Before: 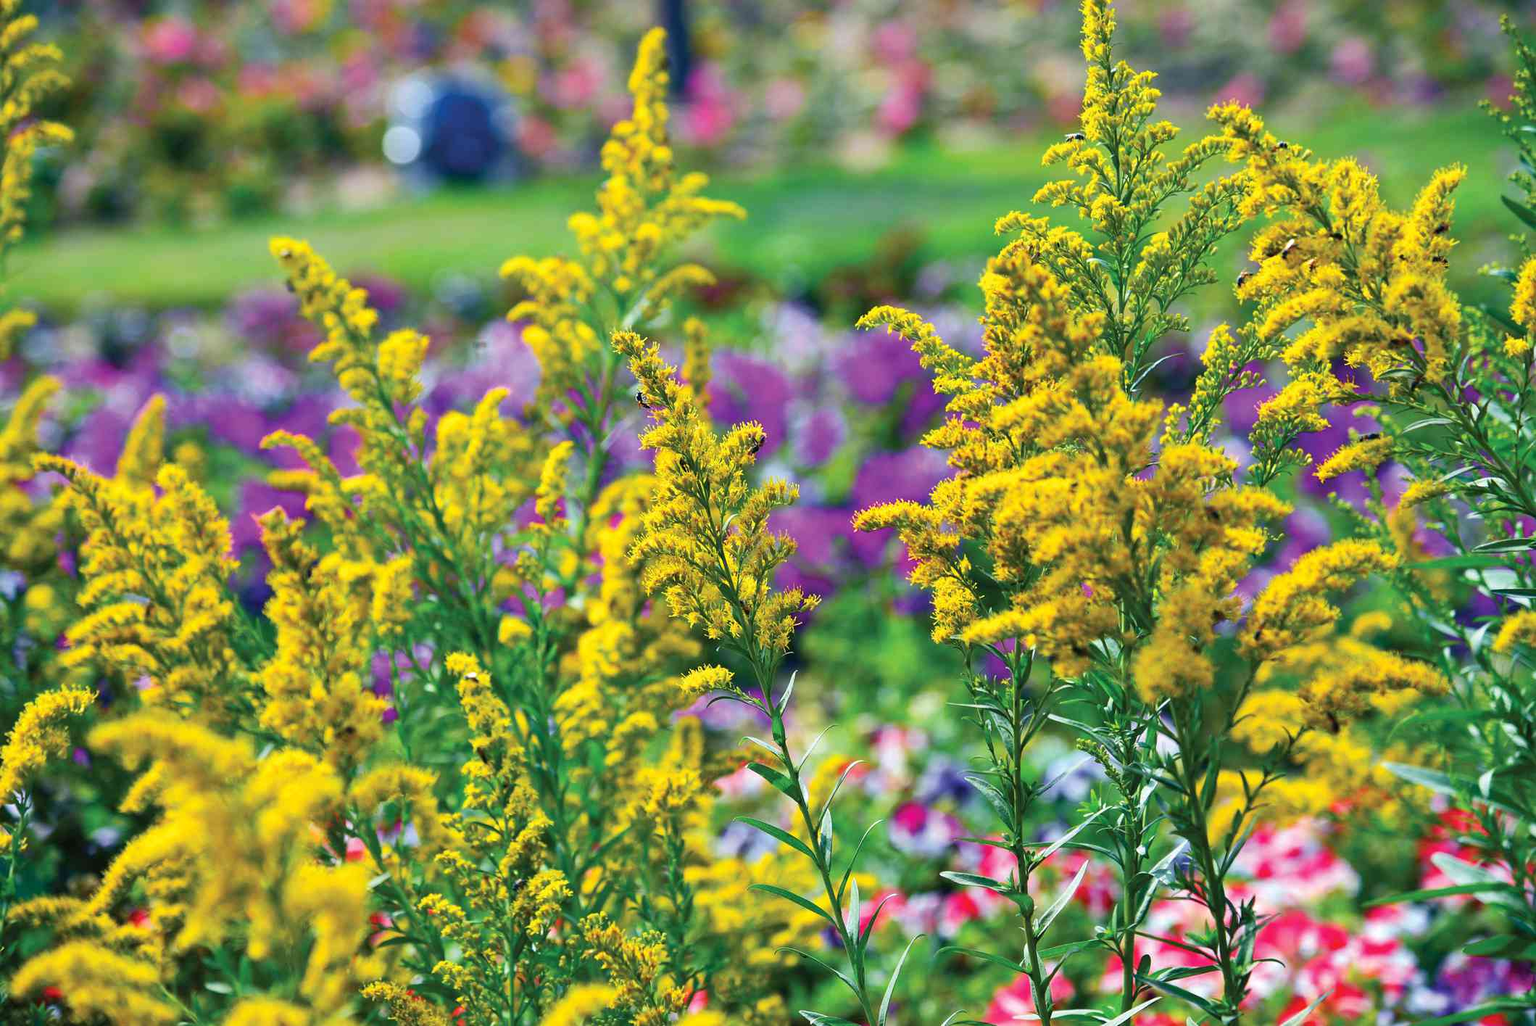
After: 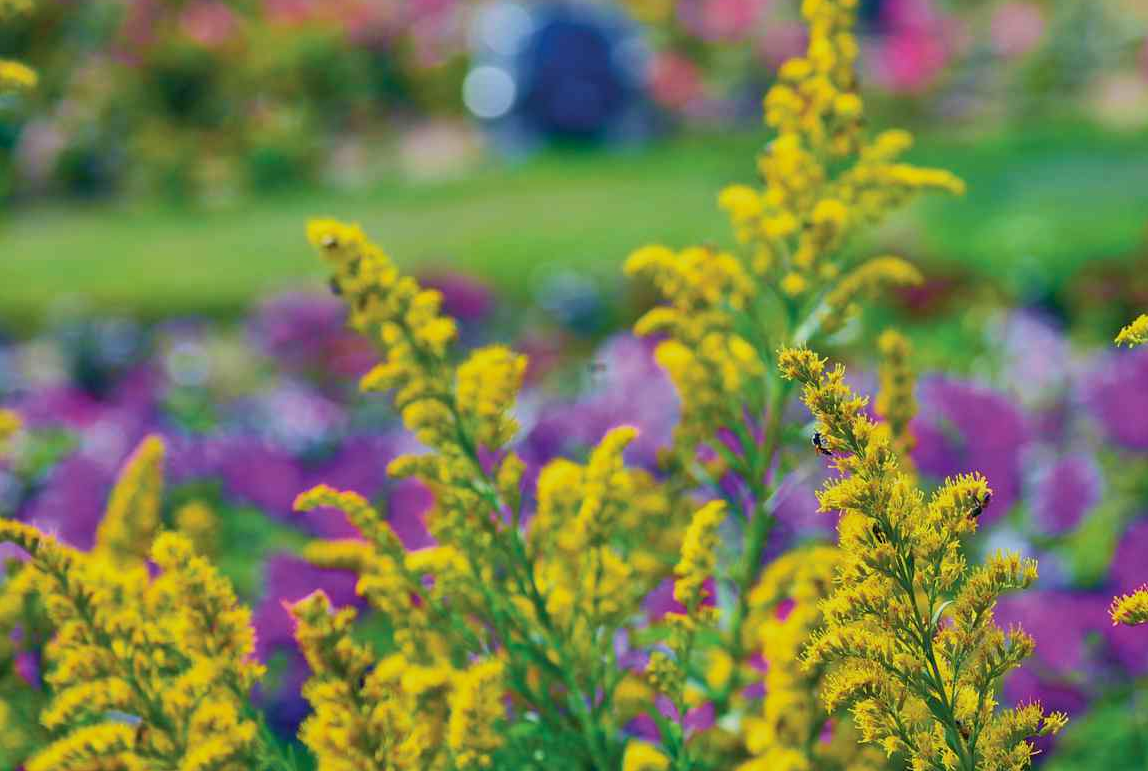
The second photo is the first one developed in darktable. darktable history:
crop and rotate: left 3.069%, top 7.655%, right 42.742%, bottom 37.819%
base curve: curves: ch0 [(0, 0) (0.989, 0.992)], preserve colors none
tone equalizer: -8 EV 0.257 EV, -7 EV 0.444 EV, -6 EV 0.394 EV, -5 EV 0.211 EV, -3 EV -0.255 EV, -2 EV -0.437 EV, -1 EV -0.416 EV, +0 EV -0.221 EV, smoothing diameter 2.2%, edges refinement/feathering 23.72, mask exposure compensation -1.57 EV, filter diffusion 5
velvia: on, module defaults
